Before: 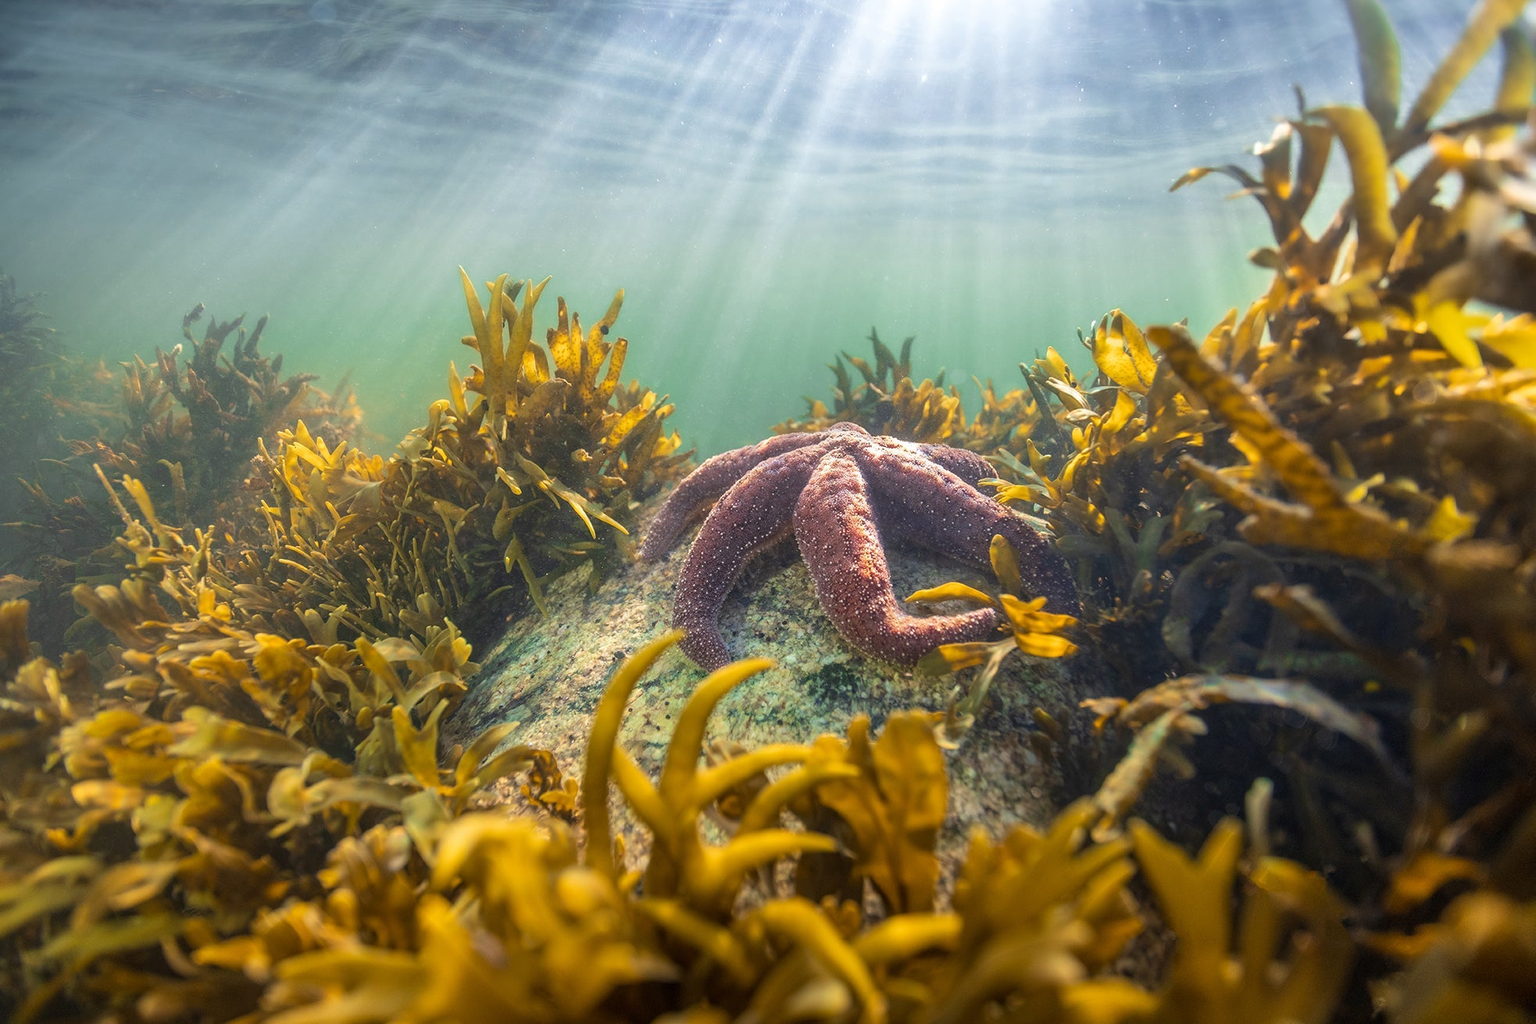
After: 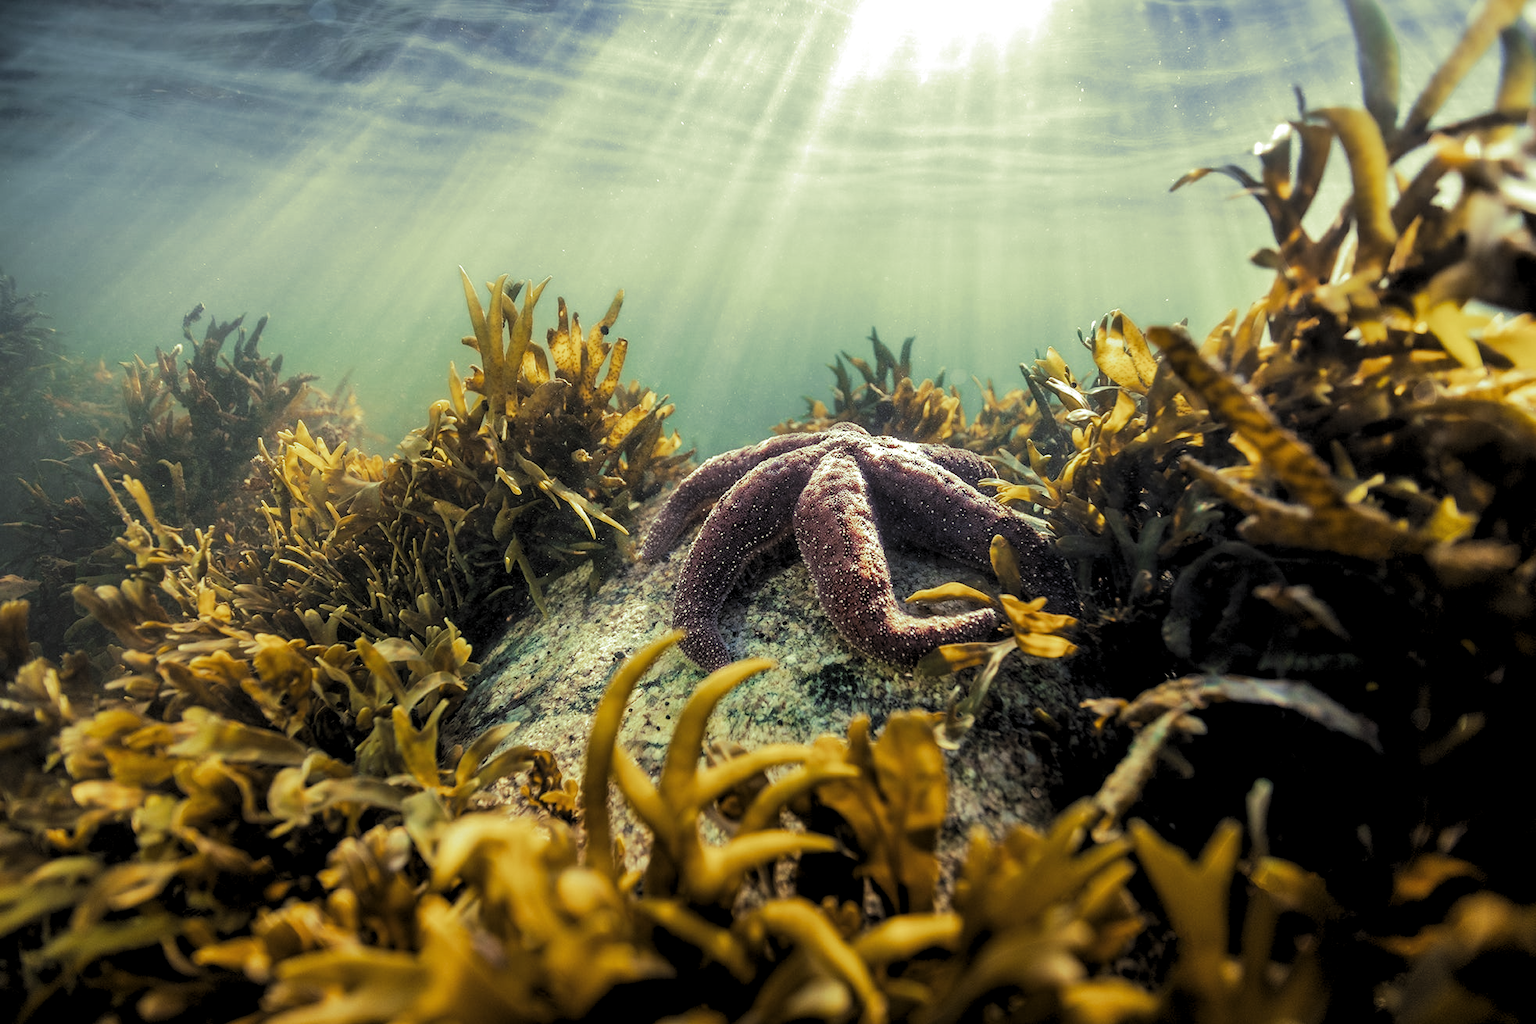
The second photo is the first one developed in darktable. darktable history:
levels: levels [0.182, 0.542, 0.902]
tone curve: curves: ch0 [(0, 0) (0.003, 0.003) (0.011, 0.011) (0.025, 0.025) (0.044, 0.044) (0.069, 0.068) (0.1, 0.098) (0.136, 0.134) (0.177, 0.175) (0.224, 0.221) (0.277, 0.273) (0.335, 0.33) (0.399, 0.393) (0.468, 0.461) (0.543, 0.534) (0.623, 0.614) (0.709, 0.69) (0.801, 0.752) (0.898, 0.835) (1, 1)], preserve colors none
split-toning: shadows › hue 290.82°, shadows › saturation 0.34, highlights › saturation 0.38, balance 0, compress 50%
